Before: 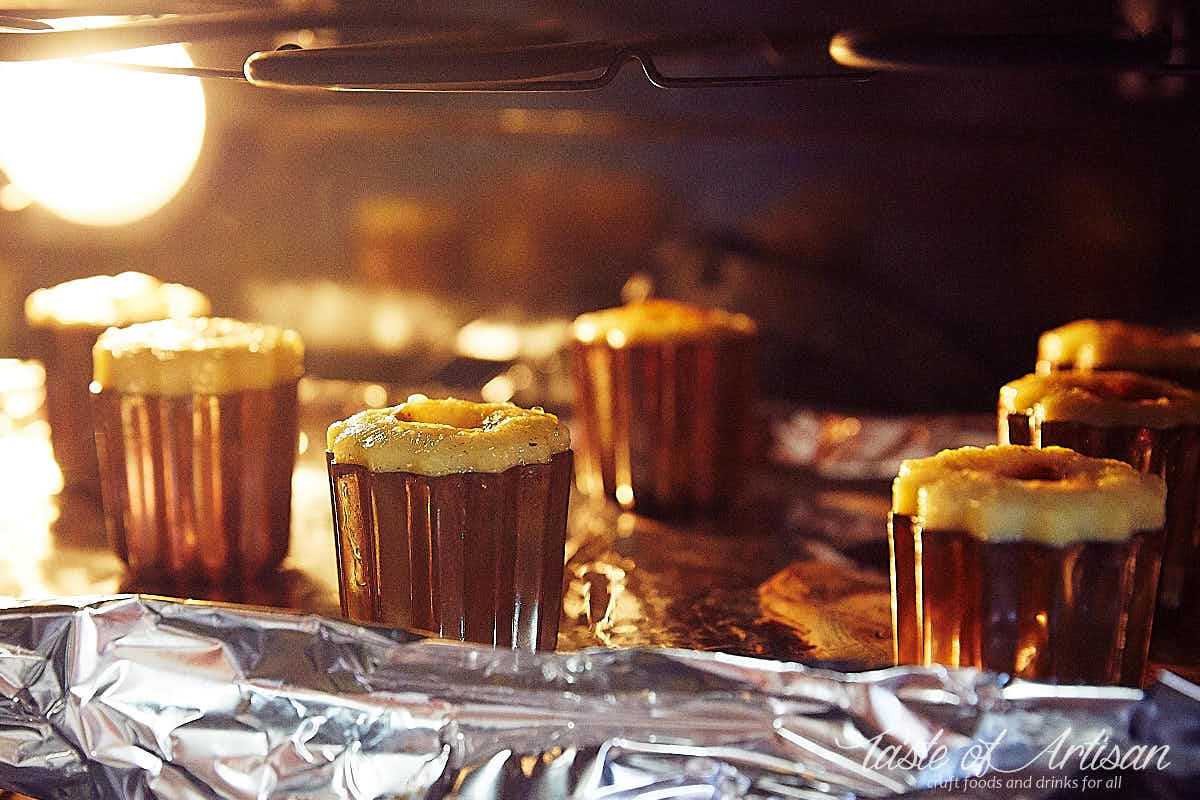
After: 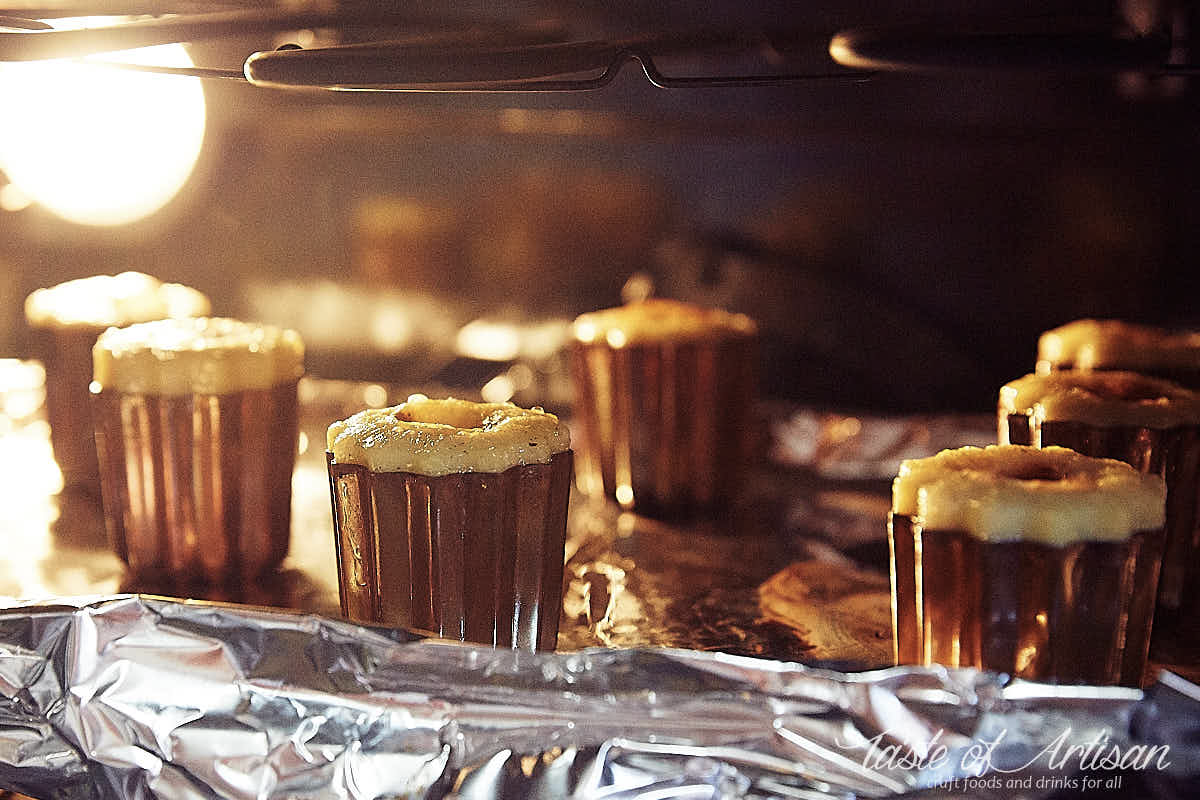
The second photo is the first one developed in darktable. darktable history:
color correction: highlights b* 0.055, saturation 0.777
